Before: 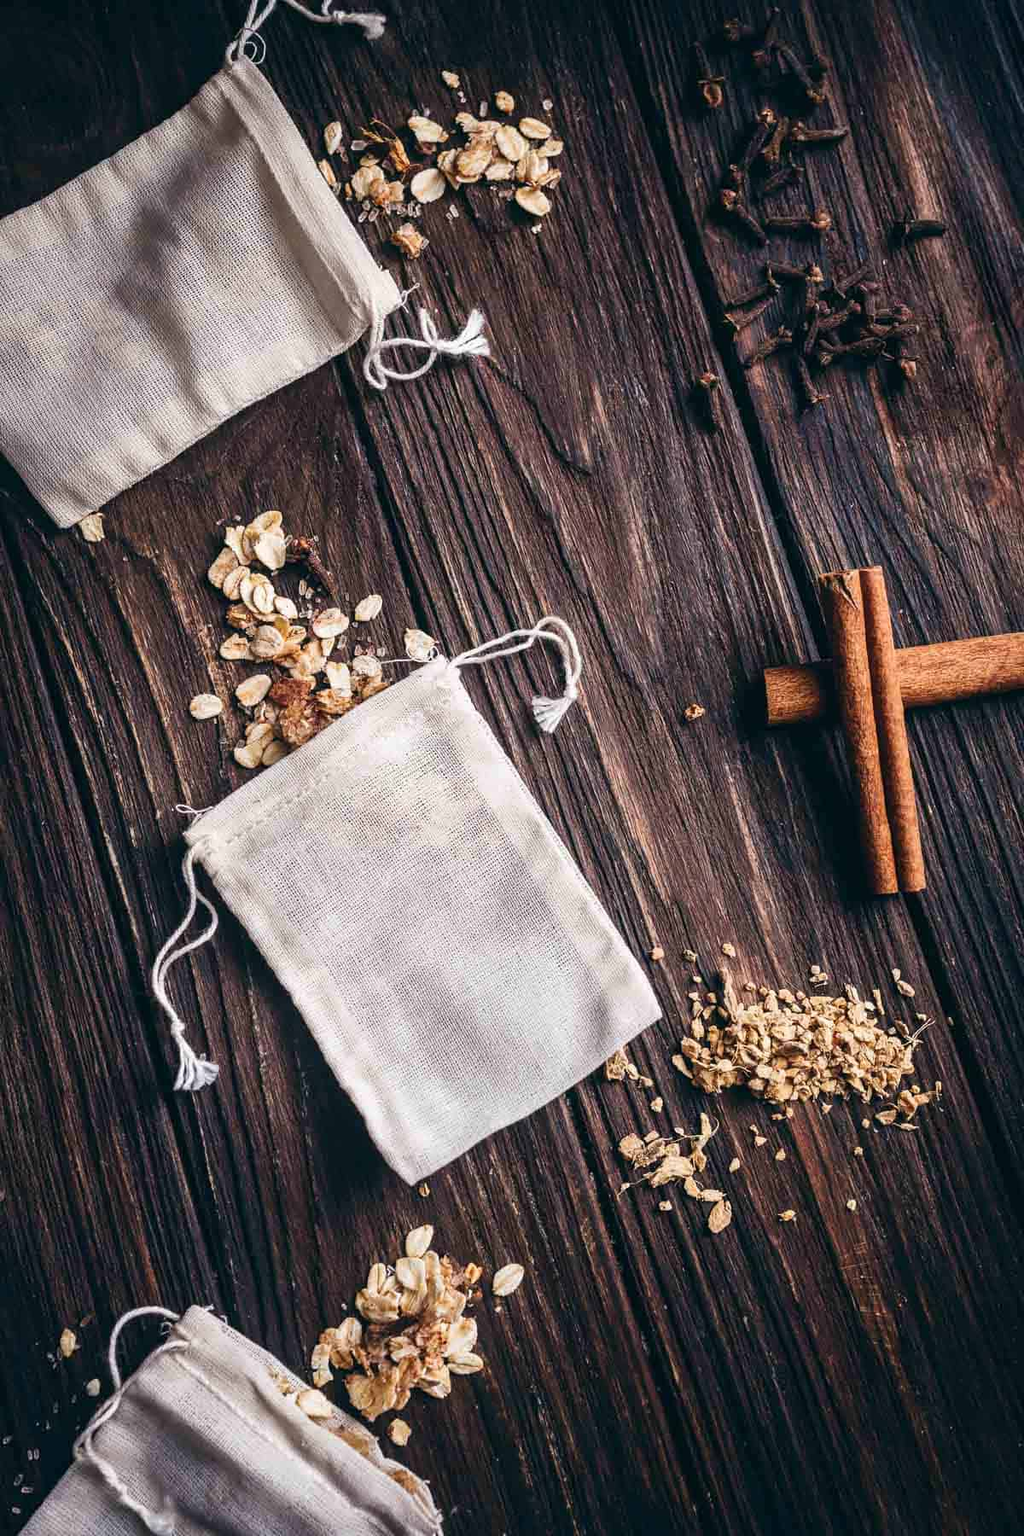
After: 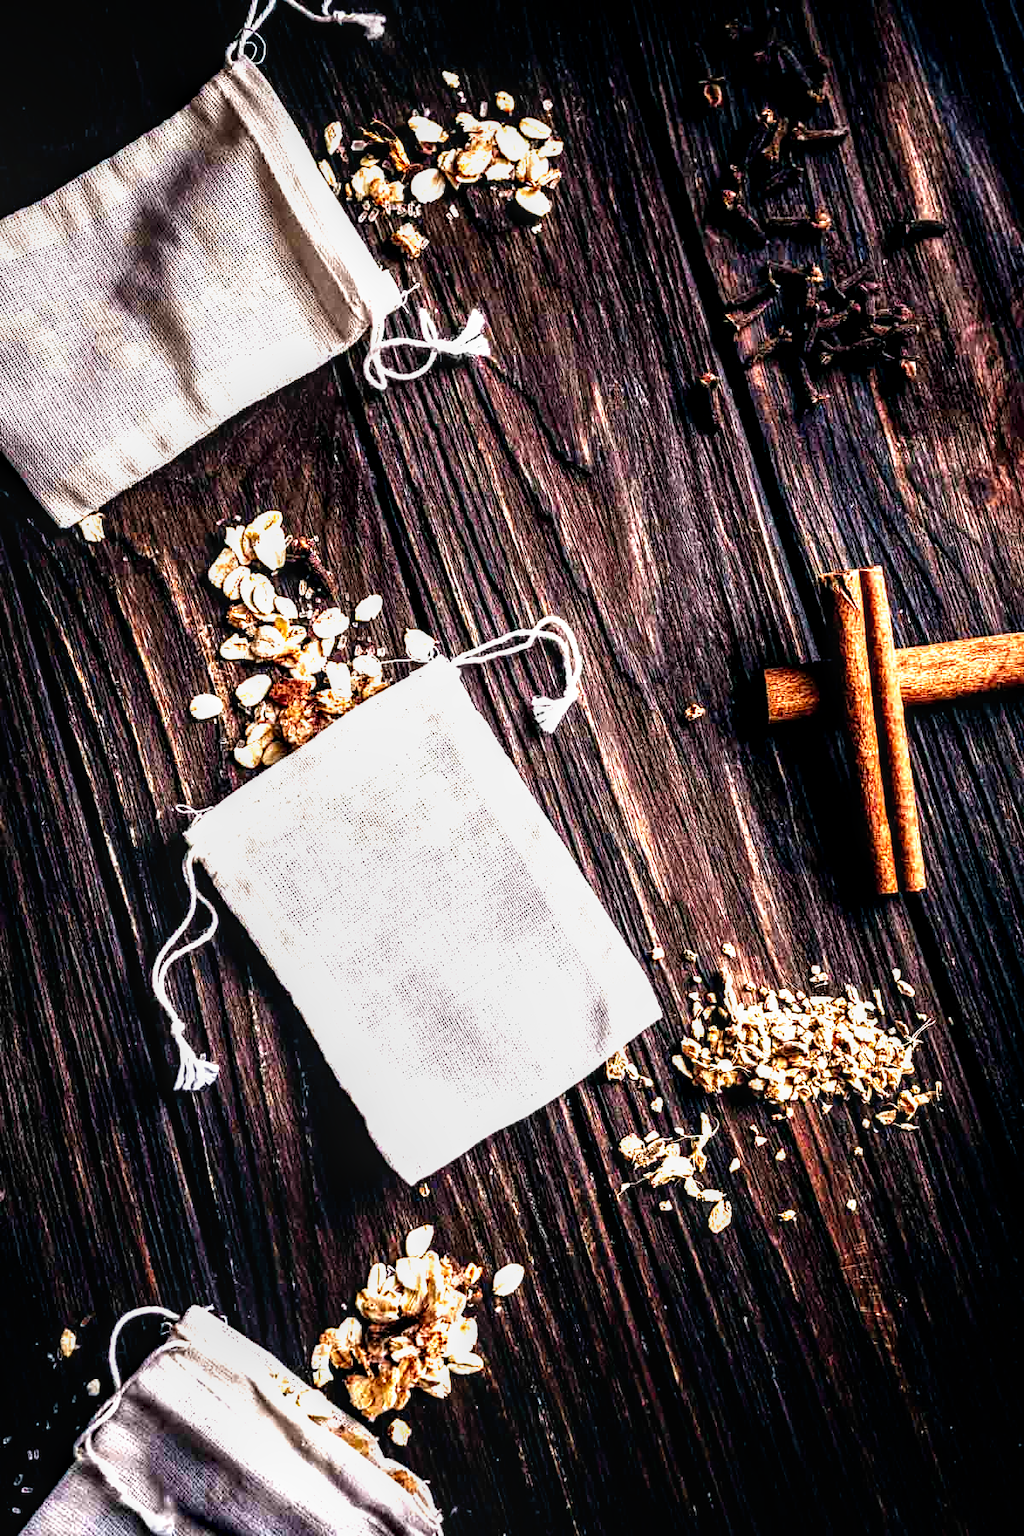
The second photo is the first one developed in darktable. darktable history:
exposure: black level correction 0.001, exposure 0.5 EV, compensate exposure bias true, compensate highlight preservation false
filmic rgb: black relative exposure -8.2 EV, white relative exposure 2.2 EV, threshold 3 EV, hardness 7.11, latitude 85.74%, contrast 1.696, highlights saturation mix -4%, shadows ↔ highlights balance -2.69%, preserve chrominance no, color science v5 (2021), contrast in shadows safe, contrast in highlights safe, enable highlight reconstruction true
local contrast: highlights 40%, shadows 60%, detail 136%, midtone range 0.514
